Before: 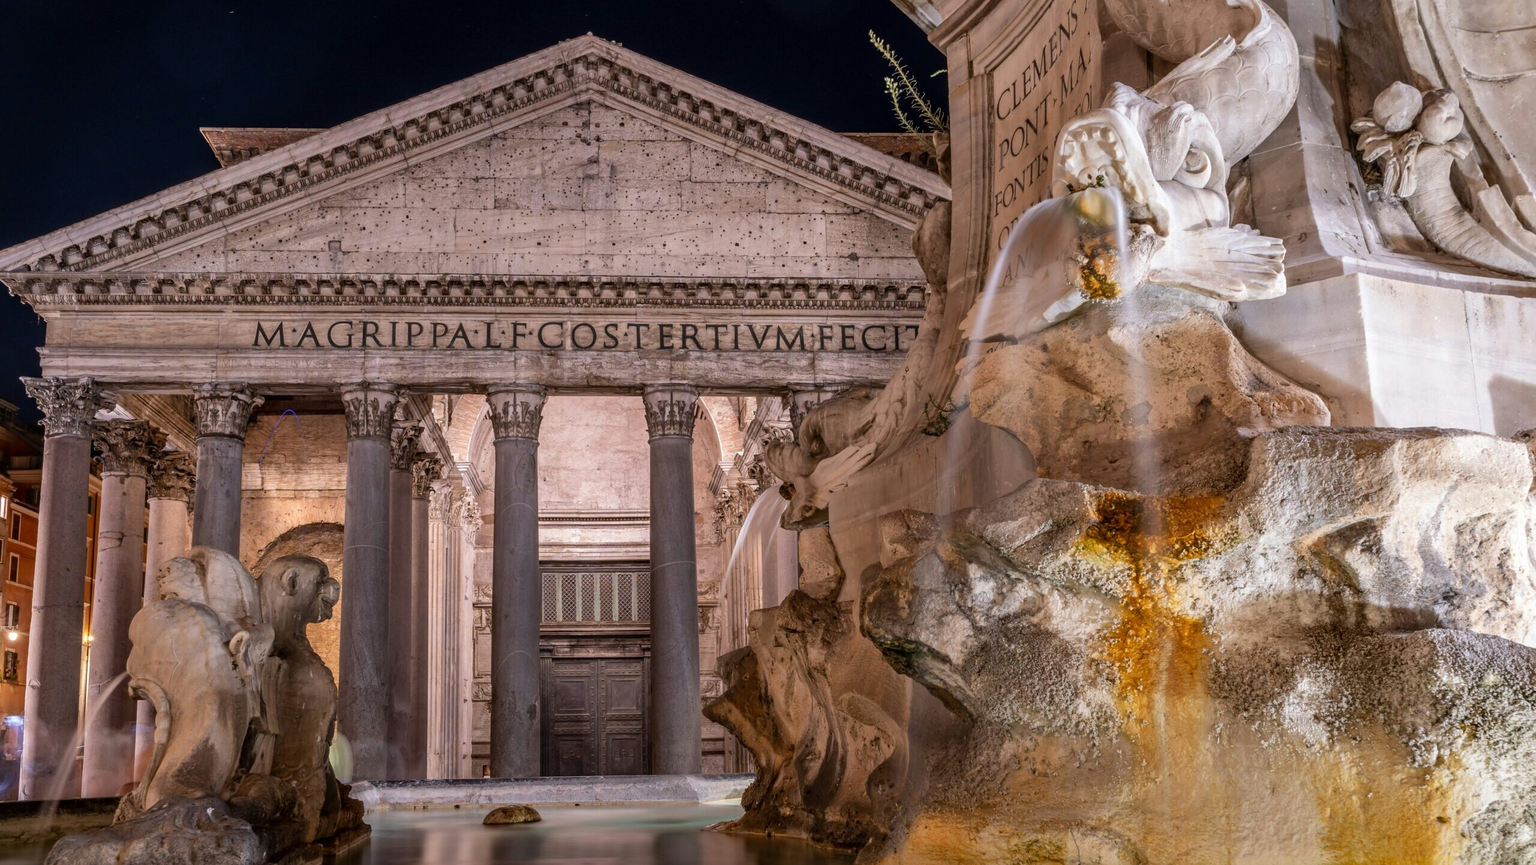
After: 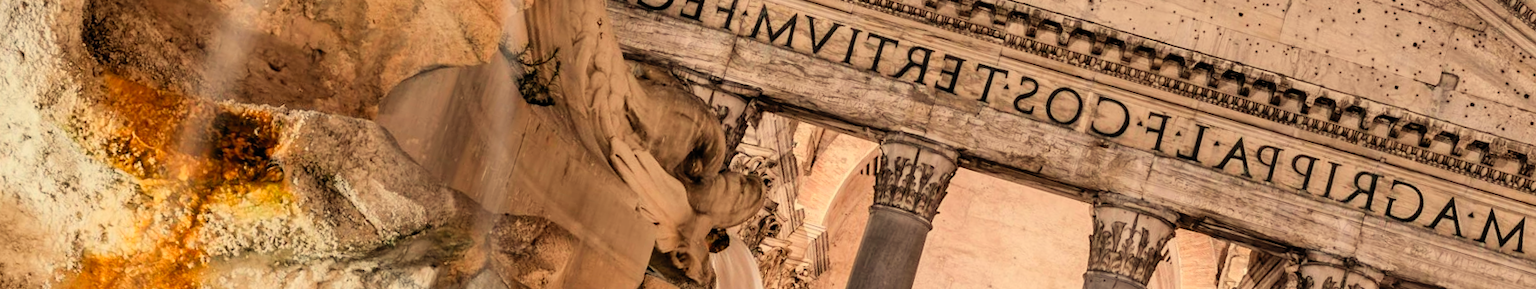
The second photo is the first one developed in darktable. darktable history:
white balance: red 1.08, blue 0.791
crop and rotate: angle 16.12°, top 30.835%, bottom 35.653%
filmic rgb: black relative exposure -4.88 EV, hardness 2.82
contrast brightness saturation: contrast 0.2, brightness 0.16, saturation 0.22
